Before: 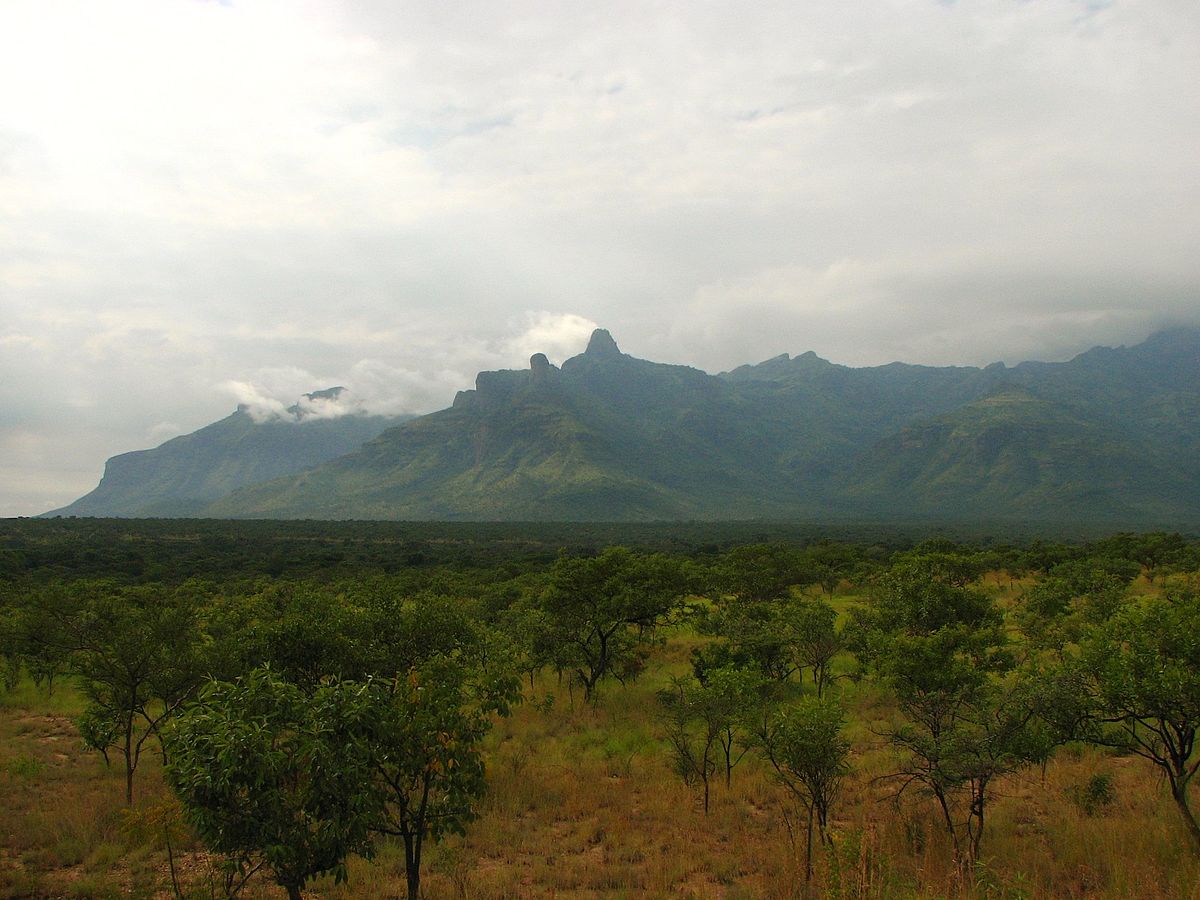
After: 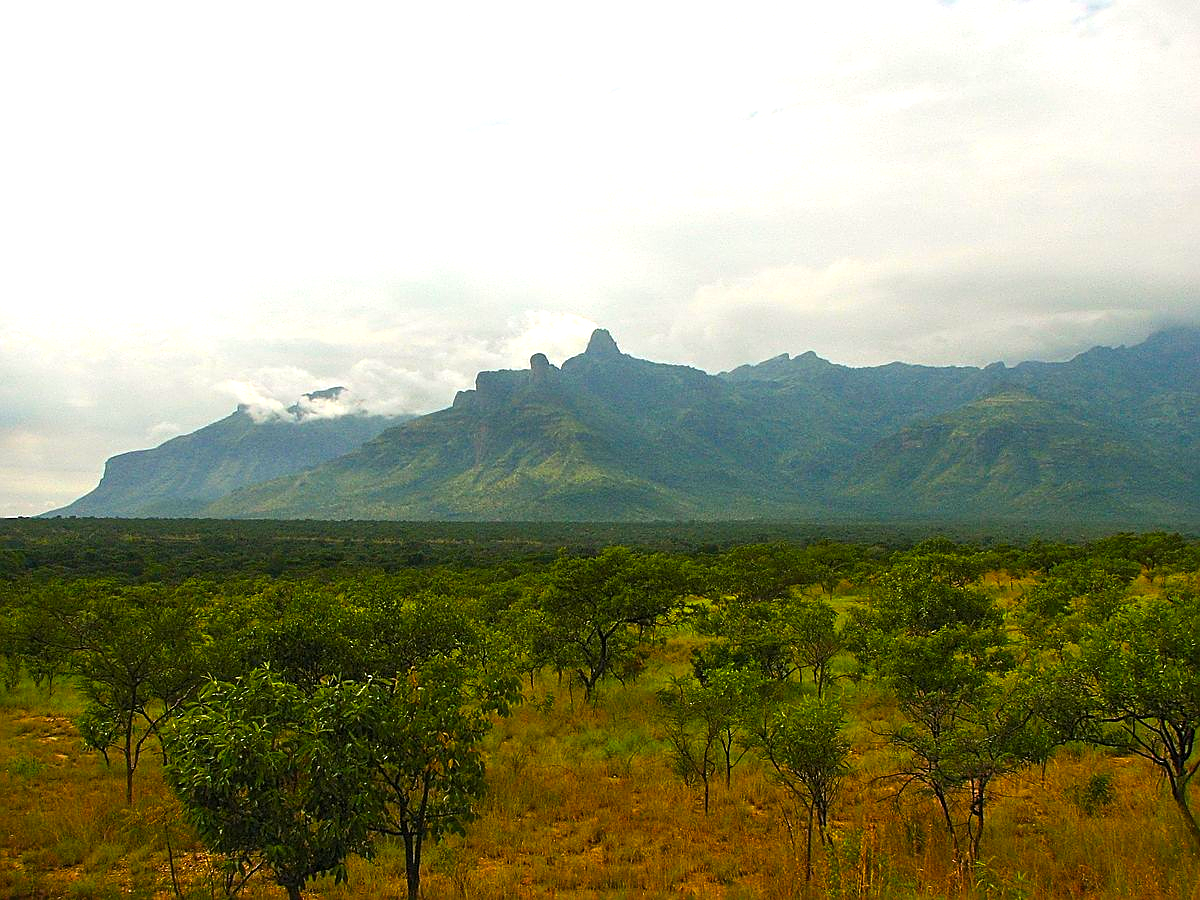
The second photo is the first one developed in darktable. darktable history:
tone equalizer: -8 EV 1 EV, -7 EV 1 EV, -6 EV 1 EV, -5 EV 1 EV, -4 EV 1 EV, -3 EV 0.75 EV, -2 EV 0.5 EV, -1 EV 0.25 EV
color balance rgb: linear chroma grading › global chroma 9%, perceptual saturation grading › global saturation 36%, perceptual brilliance grading › global brilliance 15%, perceptual brilliance grading › shadows -35%, global vibrance 15%
sharpen: on, module defaults
